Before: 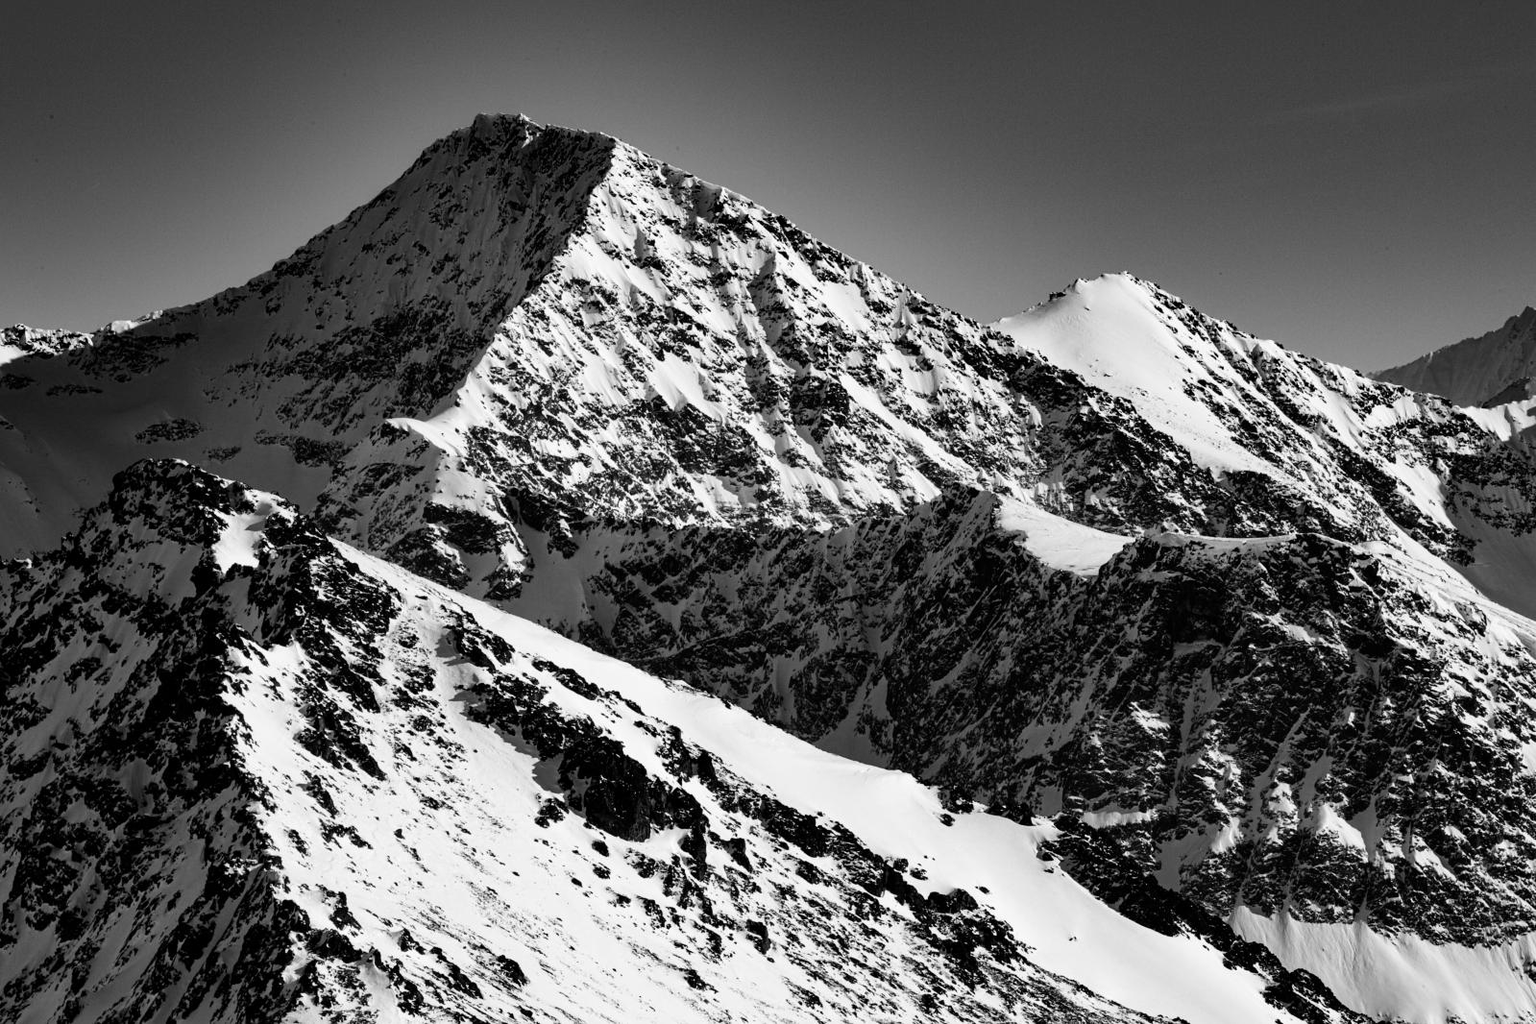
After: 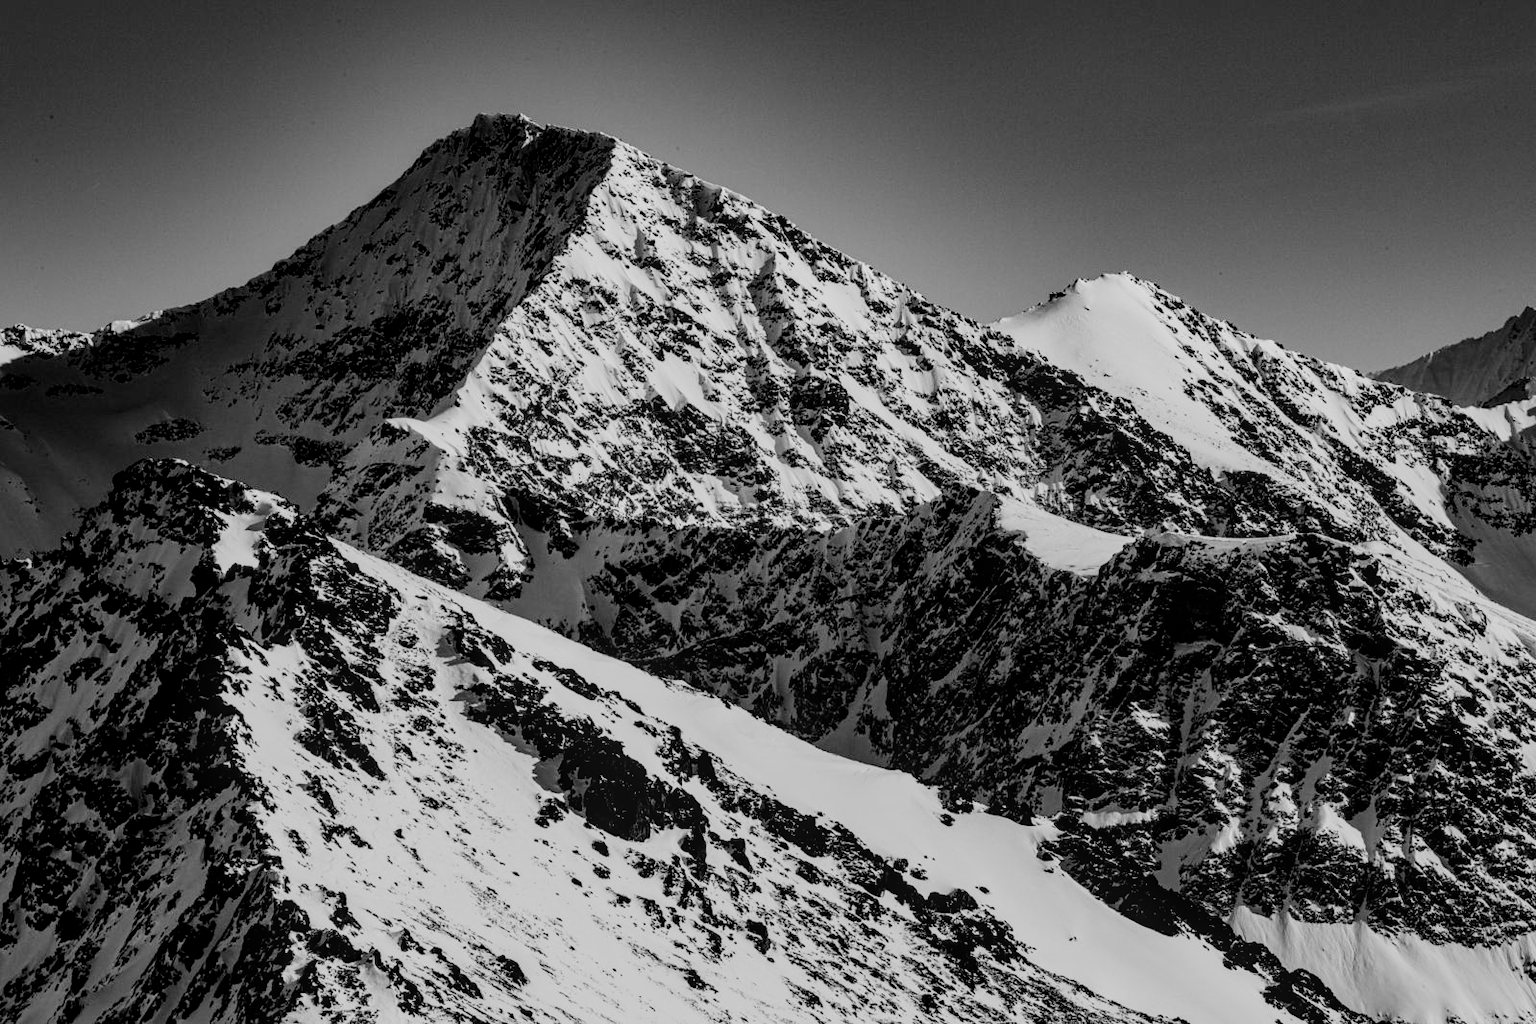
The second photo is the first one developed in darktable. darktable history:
filmic rgb: black relative exposure -7.65 EV, white relative exposure 4.56 EV, threshold 5.97 EV, hardness 3.61, preserve chrominance no, color science v4 (2020), enable highlight reconstruction true
local contrast: on, module defaults
